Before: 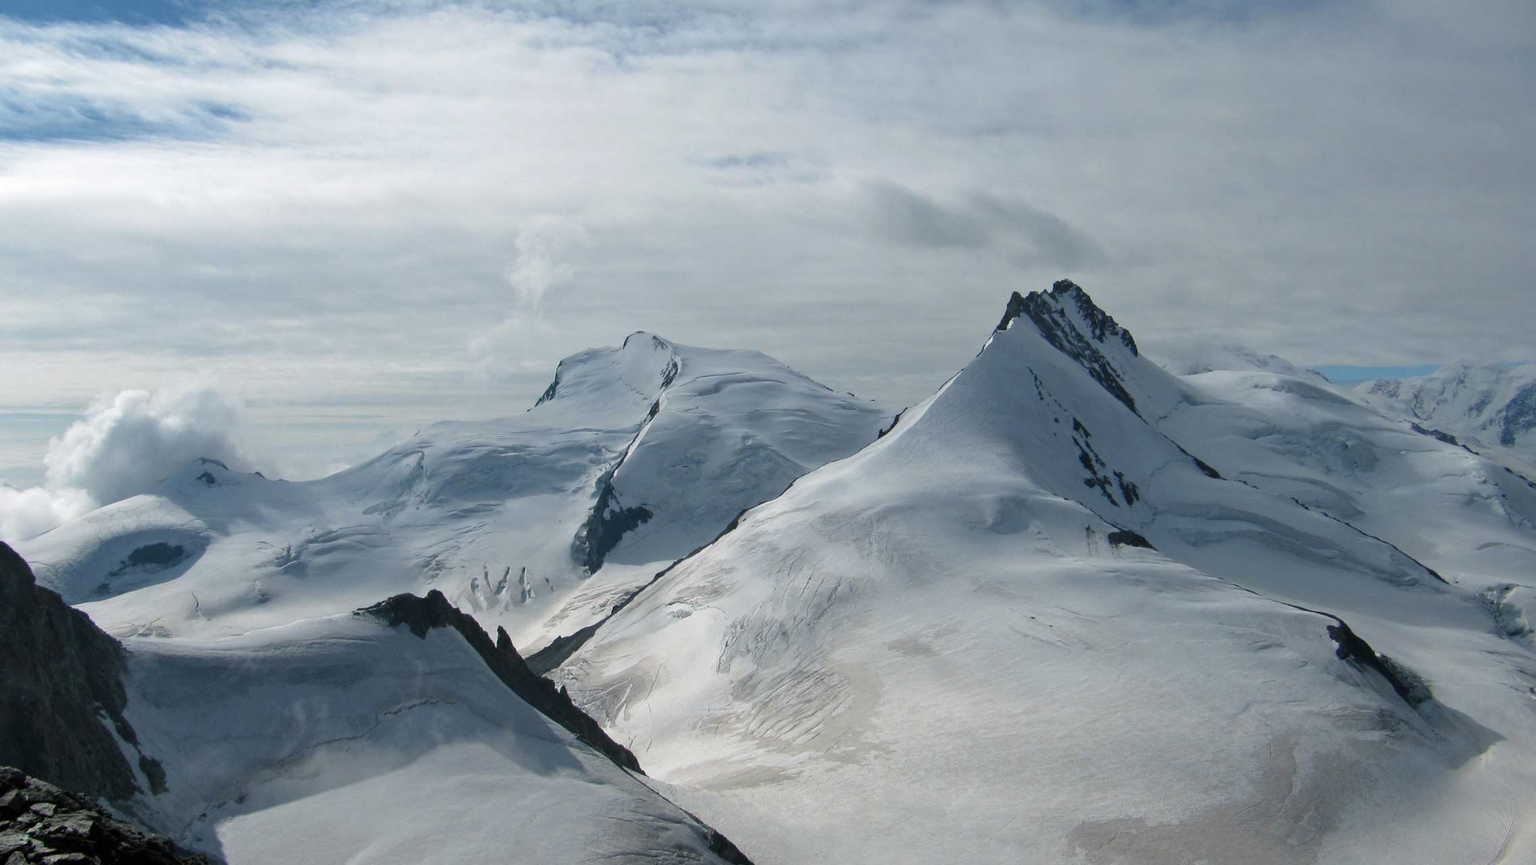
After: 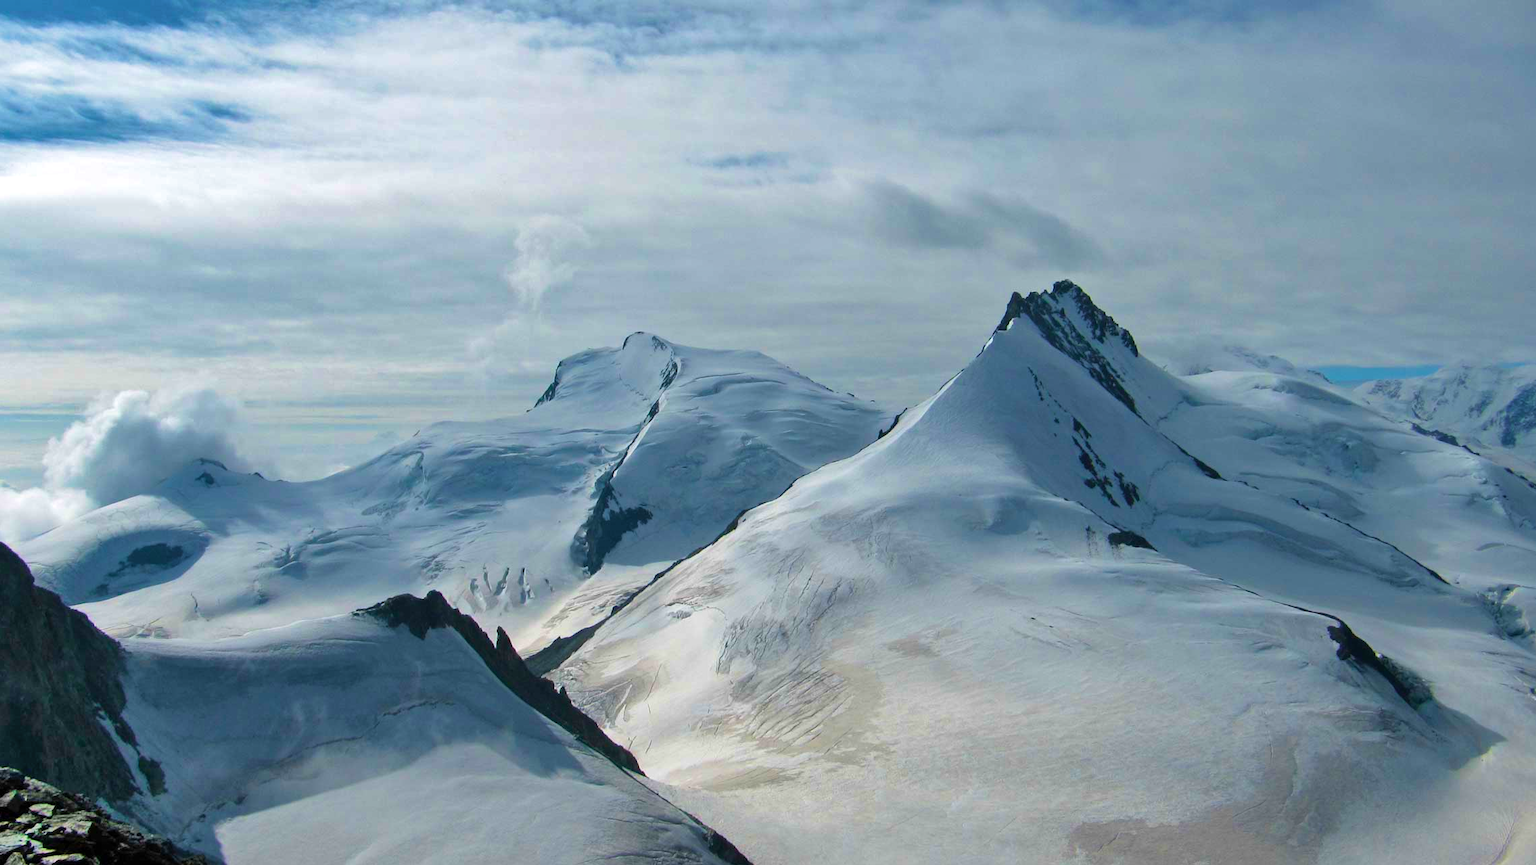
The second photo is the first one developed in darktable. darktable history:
crop and rotate: left 0.1%, bottom 0.009%
velvia: strength 73.53%
exposure: exposure 0.124 EV, compensate highlight preservation false
shadows and highlights: shadows 48.99, highlights -40.9, soften with gaussian
